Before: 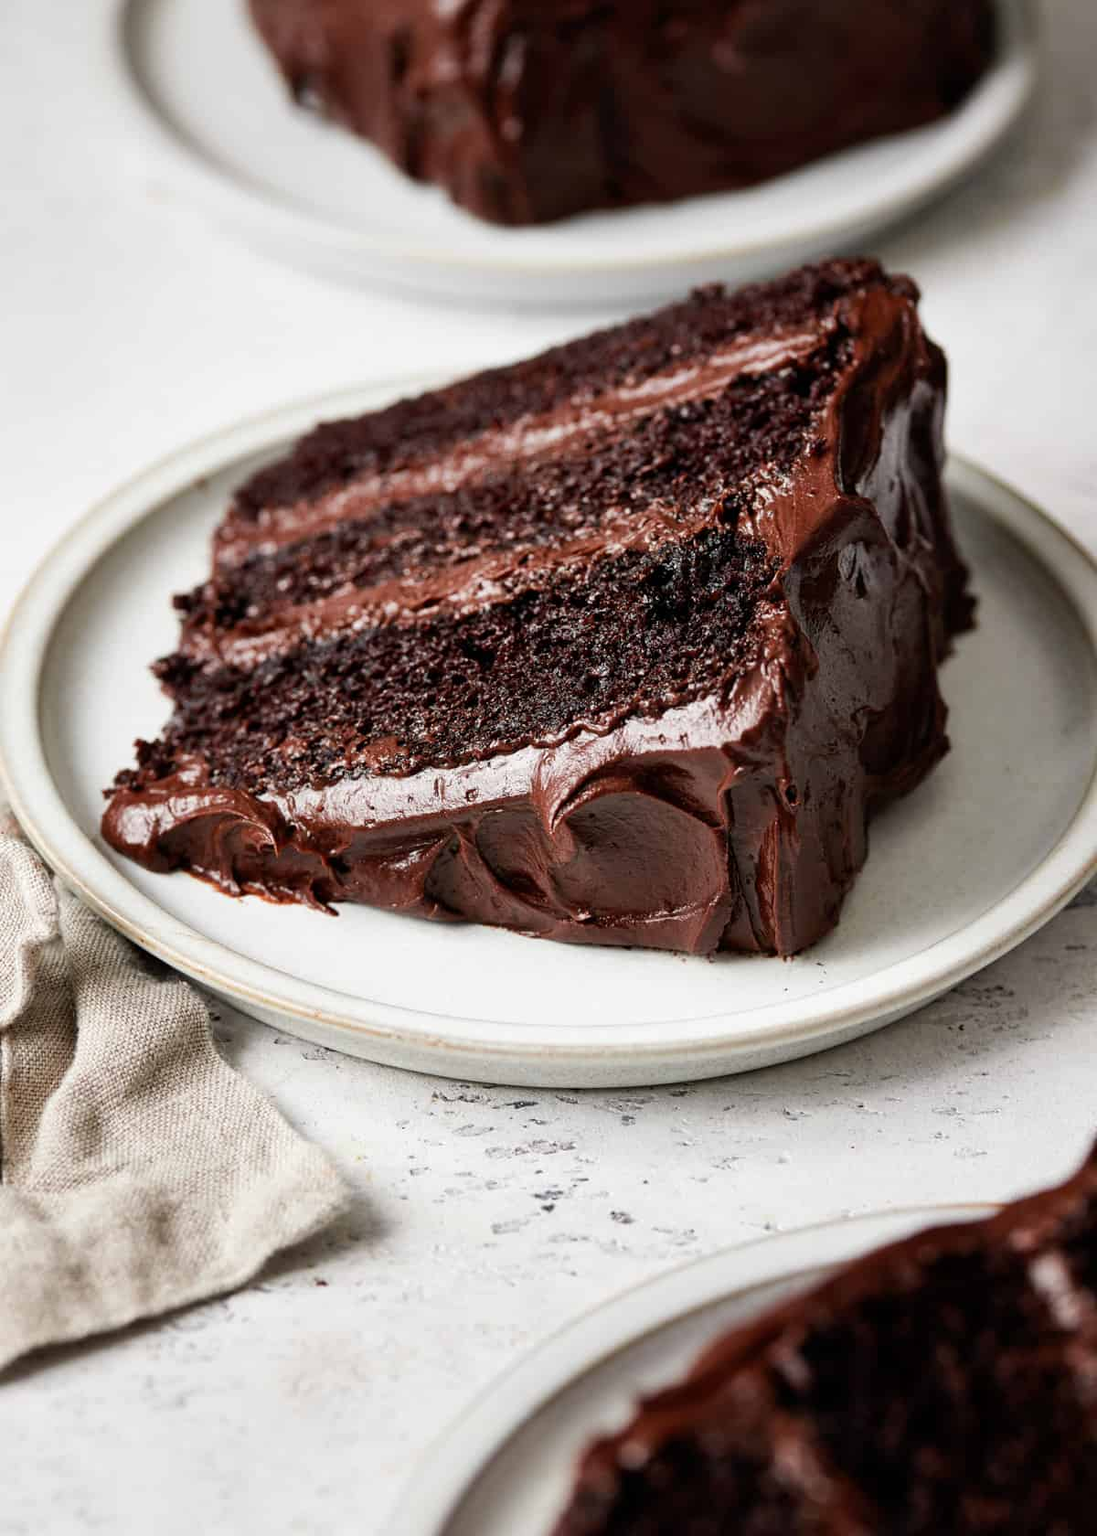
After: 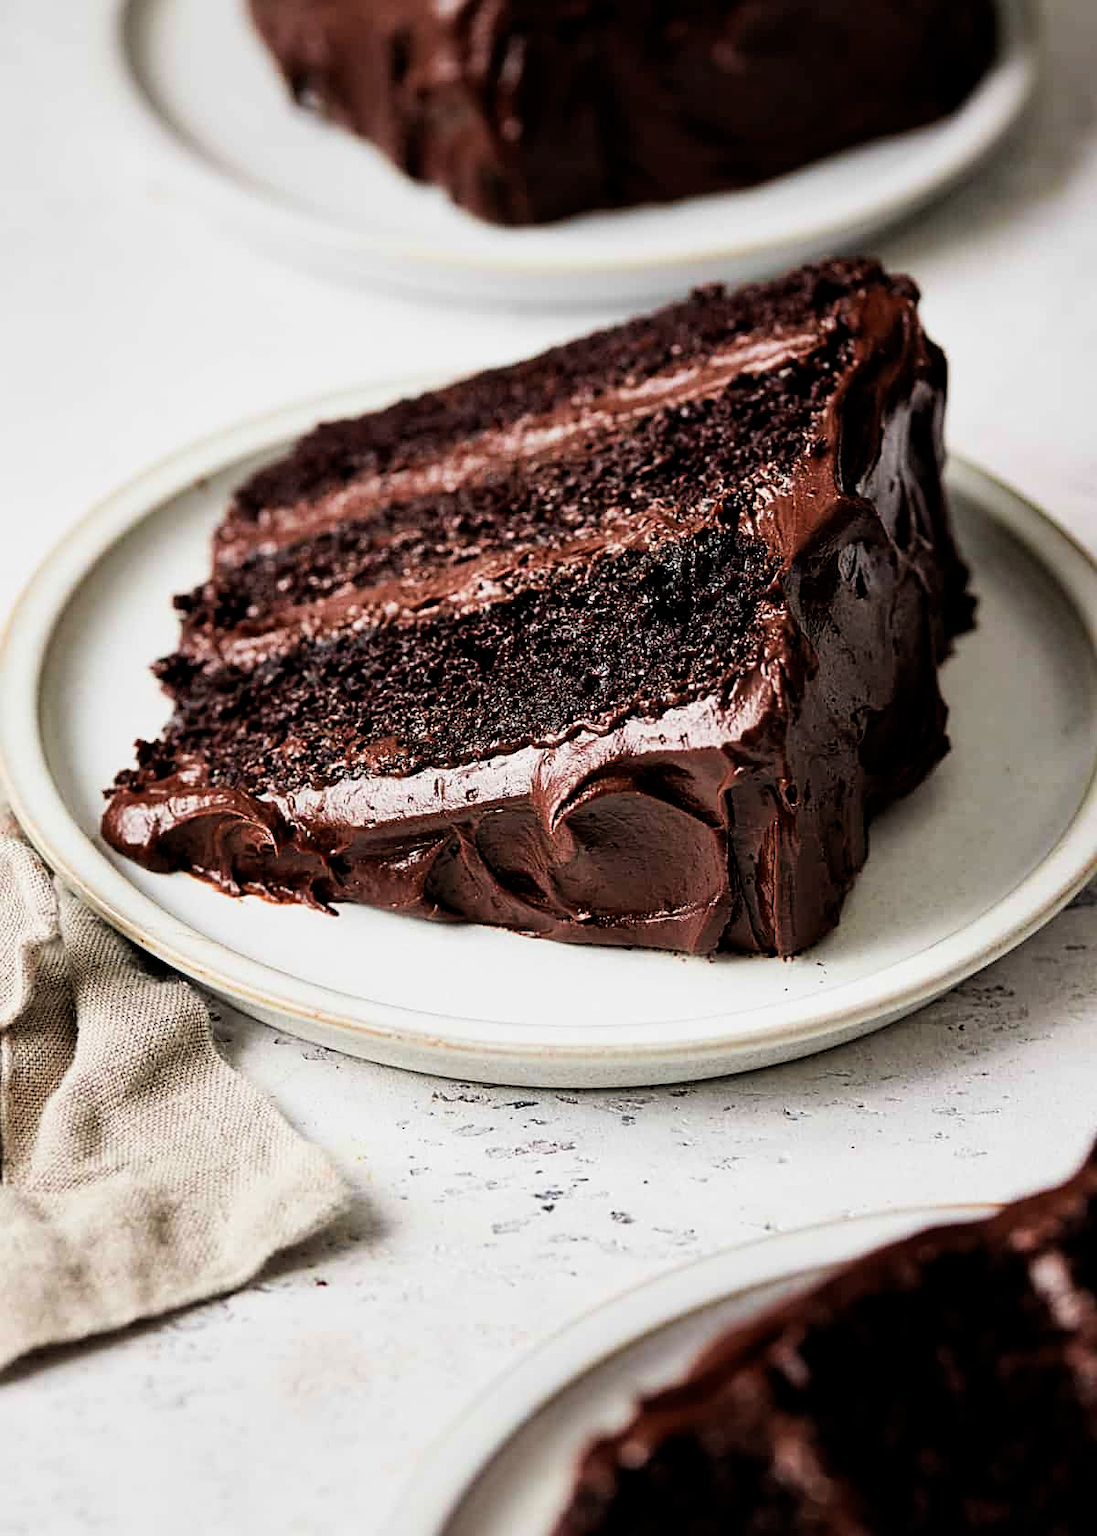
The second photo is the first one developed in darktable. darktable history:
sharpen: on, module defaults
velvia: on, module defaults
filmic rgb: middle gray luminance 21.73%, black relative exposure -14.03 EV, white relative exposure 2.95 EV, target black luminance 0%, hardness 8.83, latitude 60.1%, contrast 1.205, highlights saturation mix 5.45%, shadows ↔ highlights balance 42.11%
